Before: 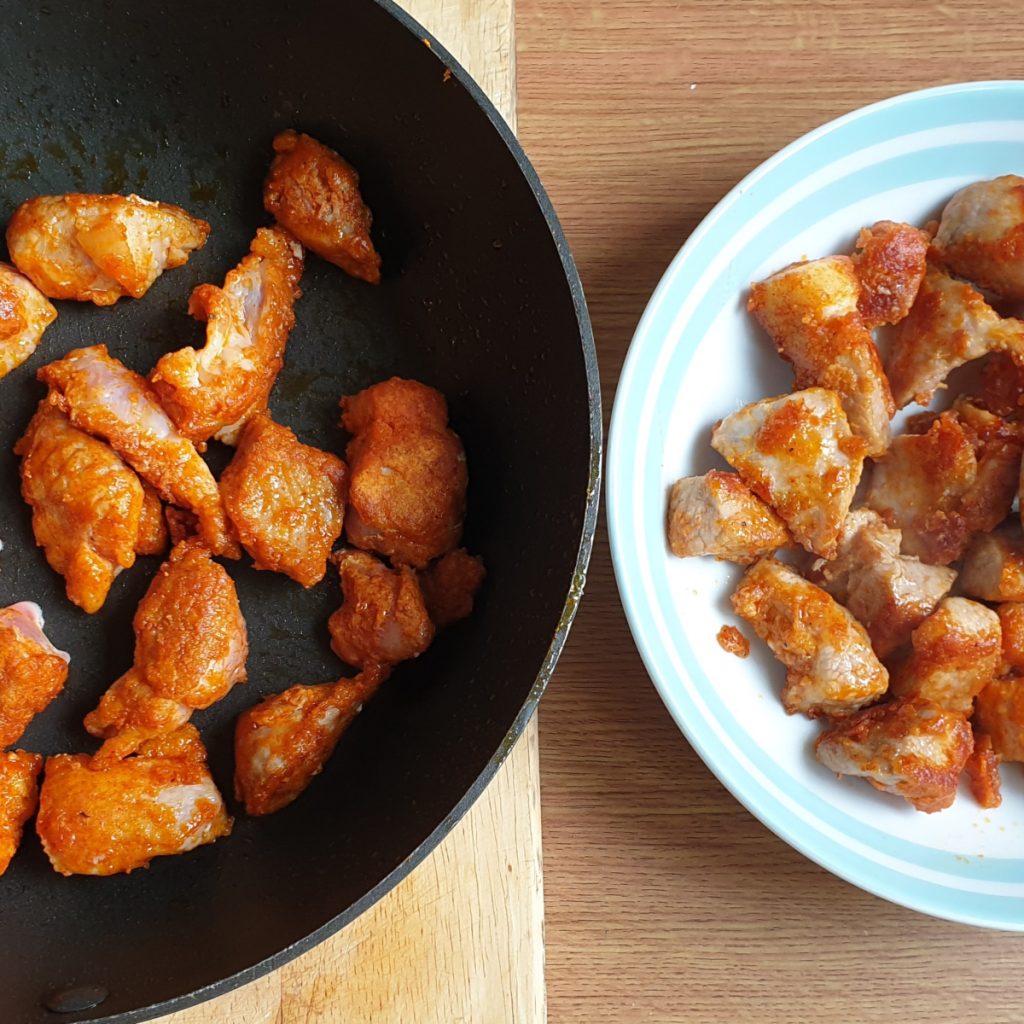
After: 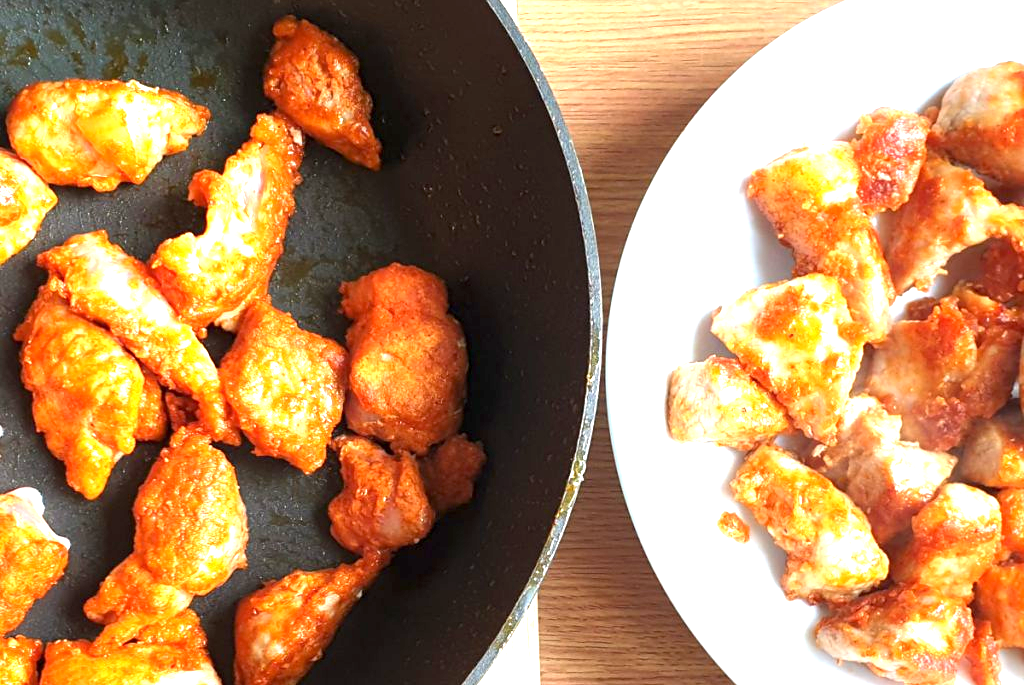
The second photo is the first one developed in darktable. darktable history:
crop: top 11.151%, bottom 21.905%
exposure: black level correction 0.001, exposure 1.712 EV, compensate exposure bias true, compensate highlight preservation false
